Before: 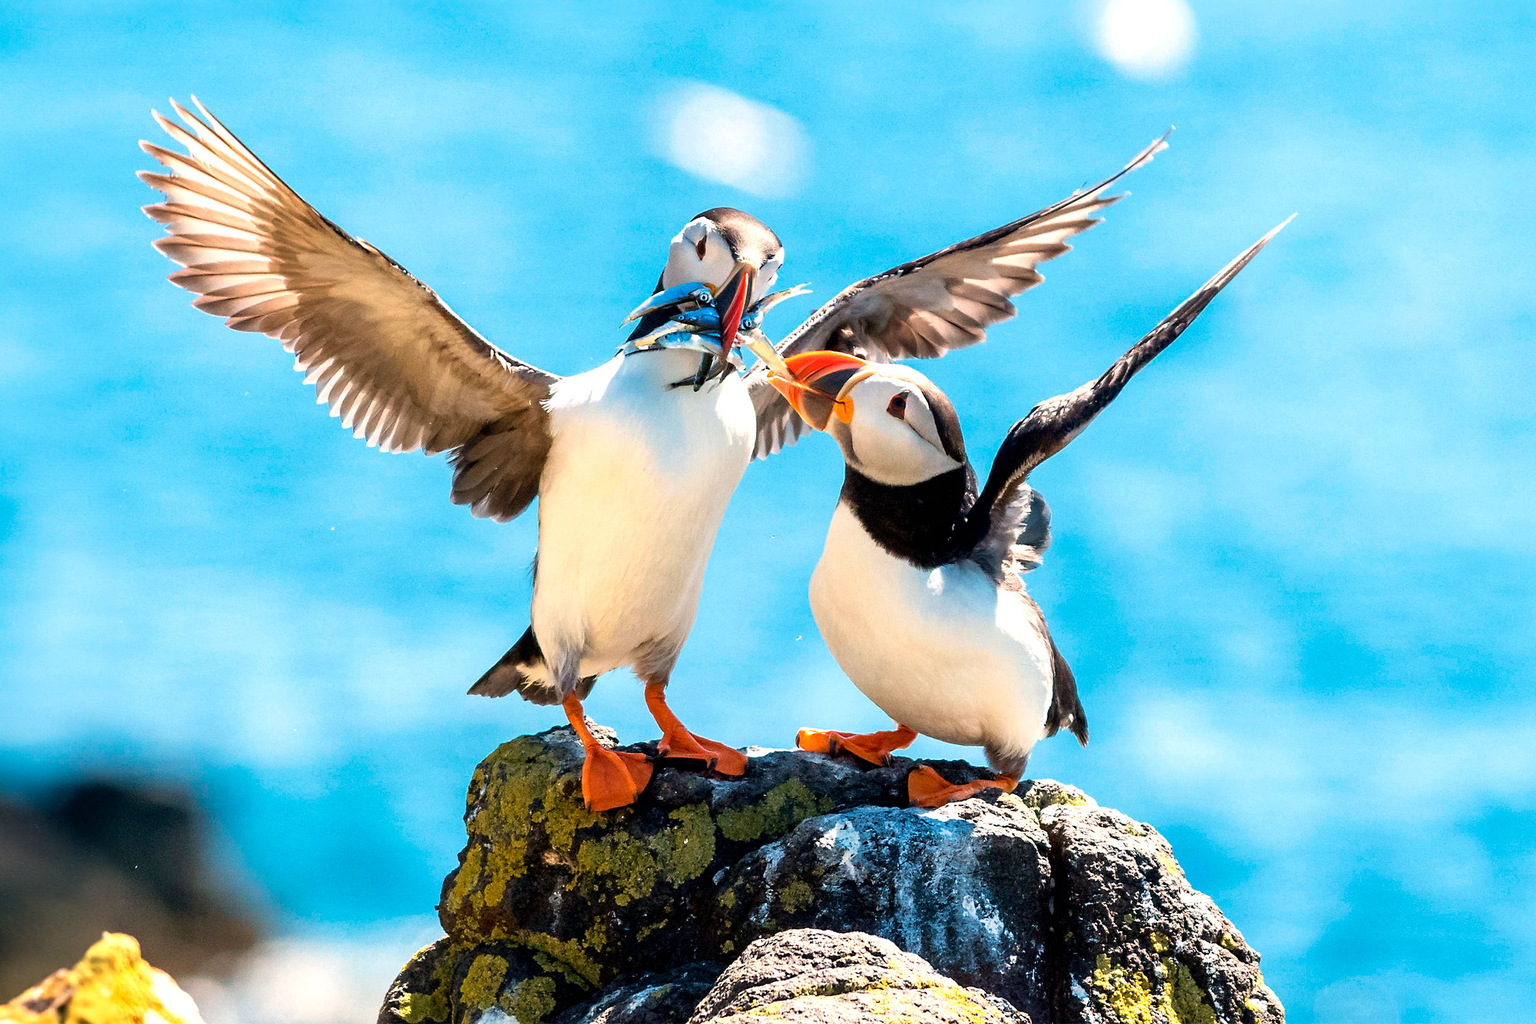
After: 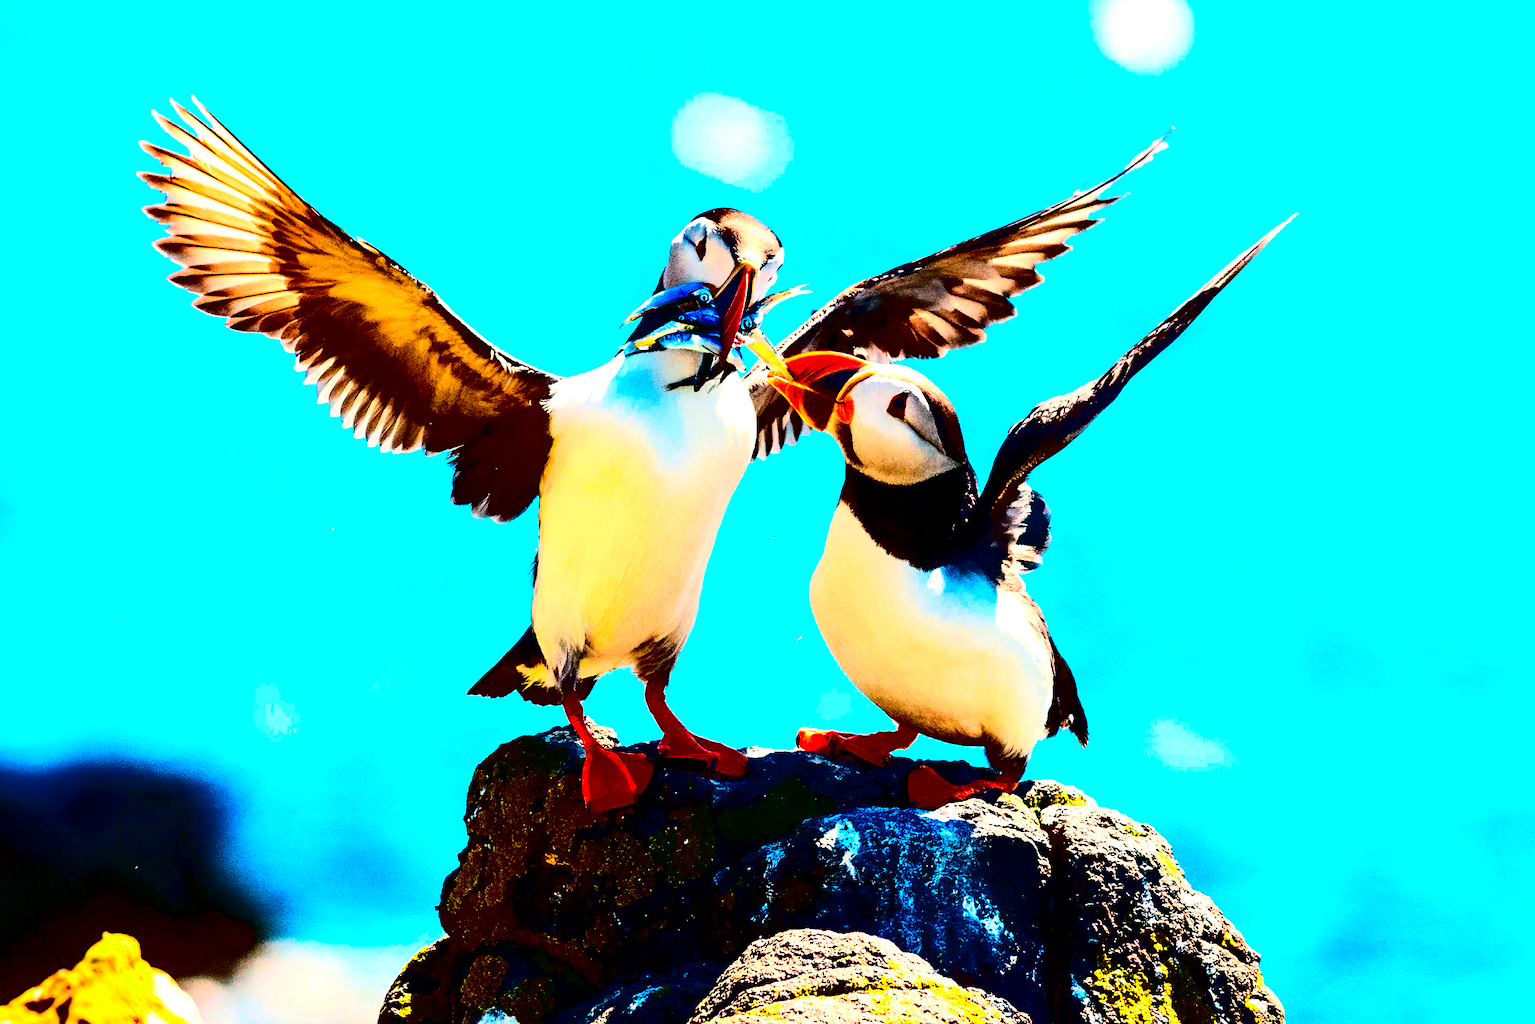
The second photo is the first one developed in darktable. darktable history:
color balance rgb: perceptual saturation grading › global saturation 25%, global vibrance 10%
contrast brightness saturation: contrast 0.77, brightness -1, saturation 1
